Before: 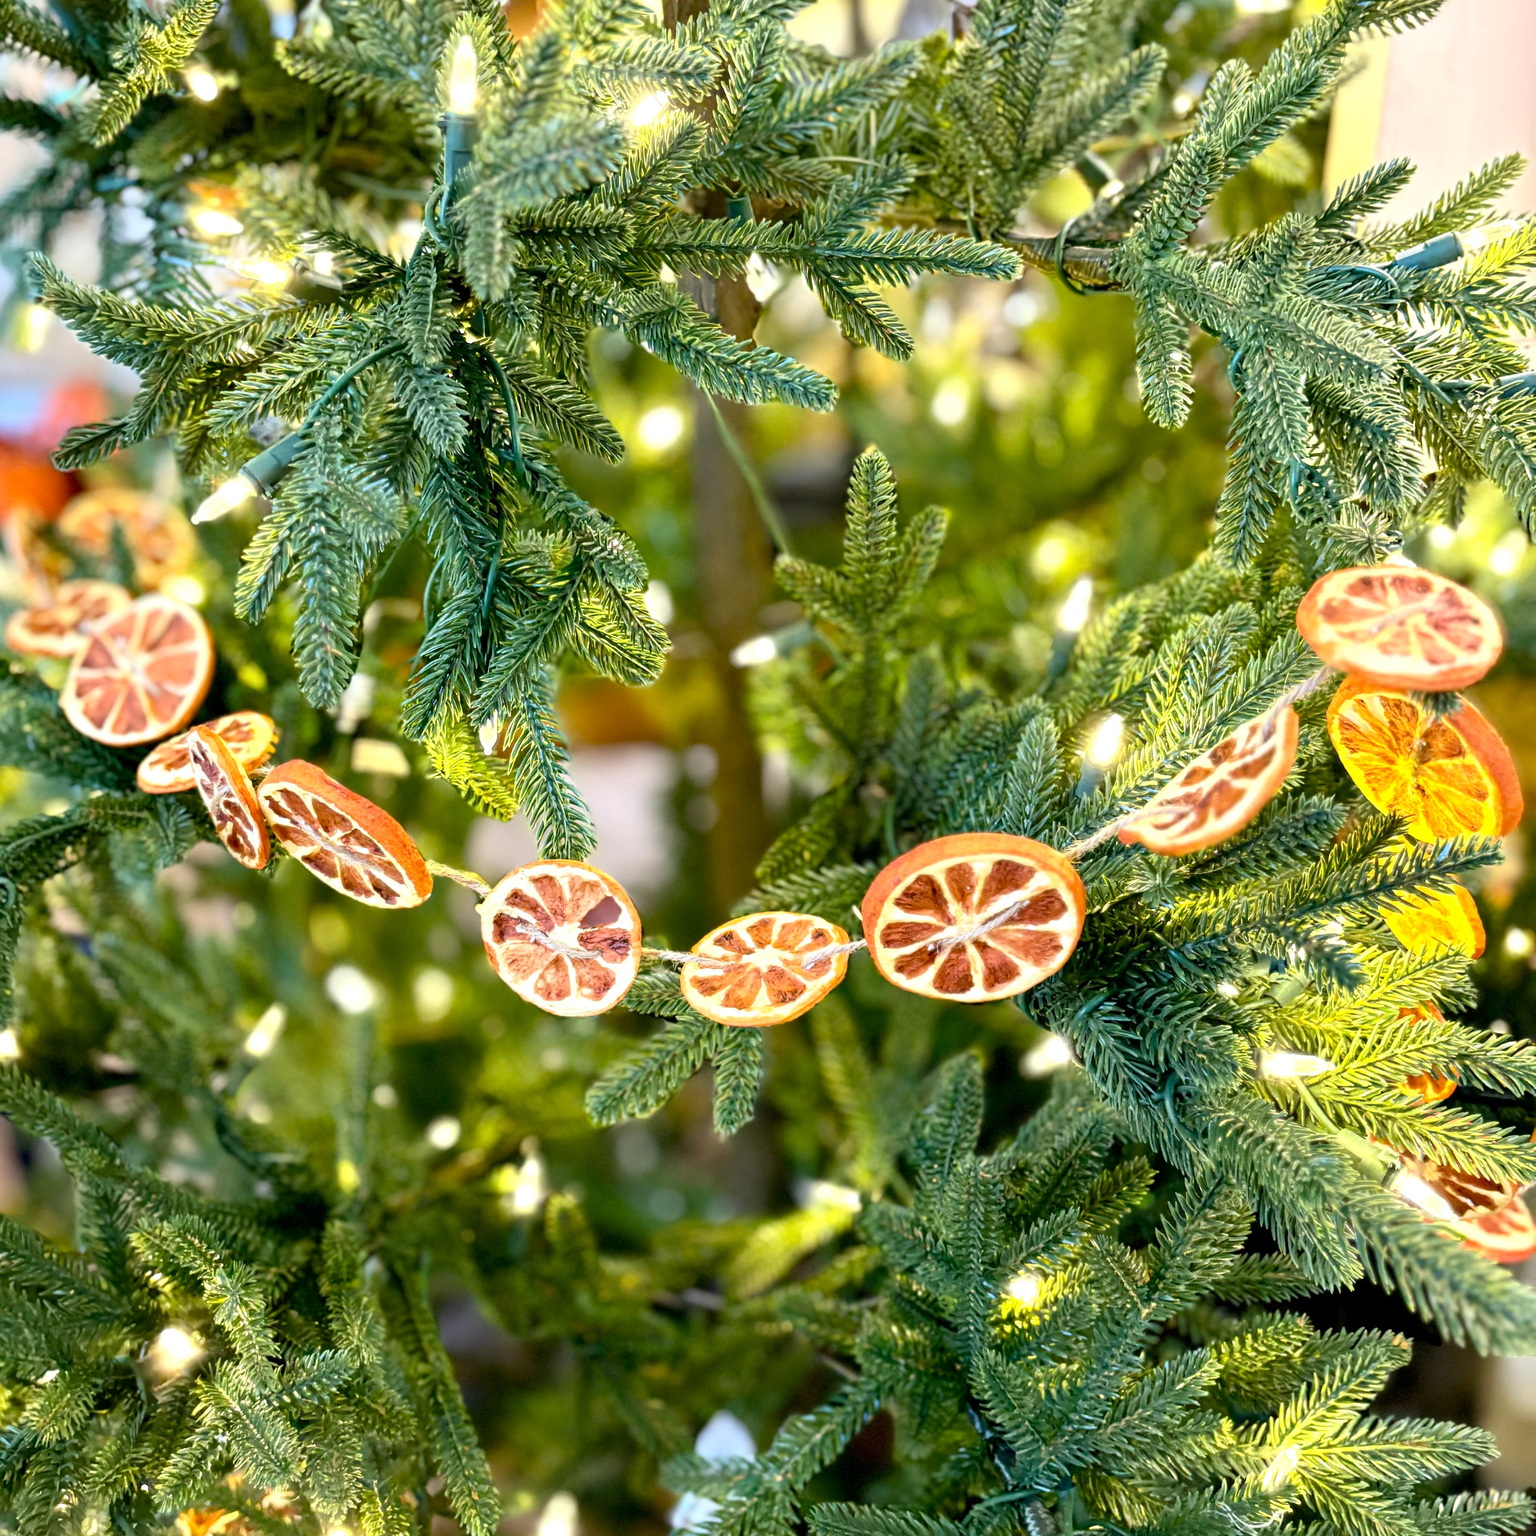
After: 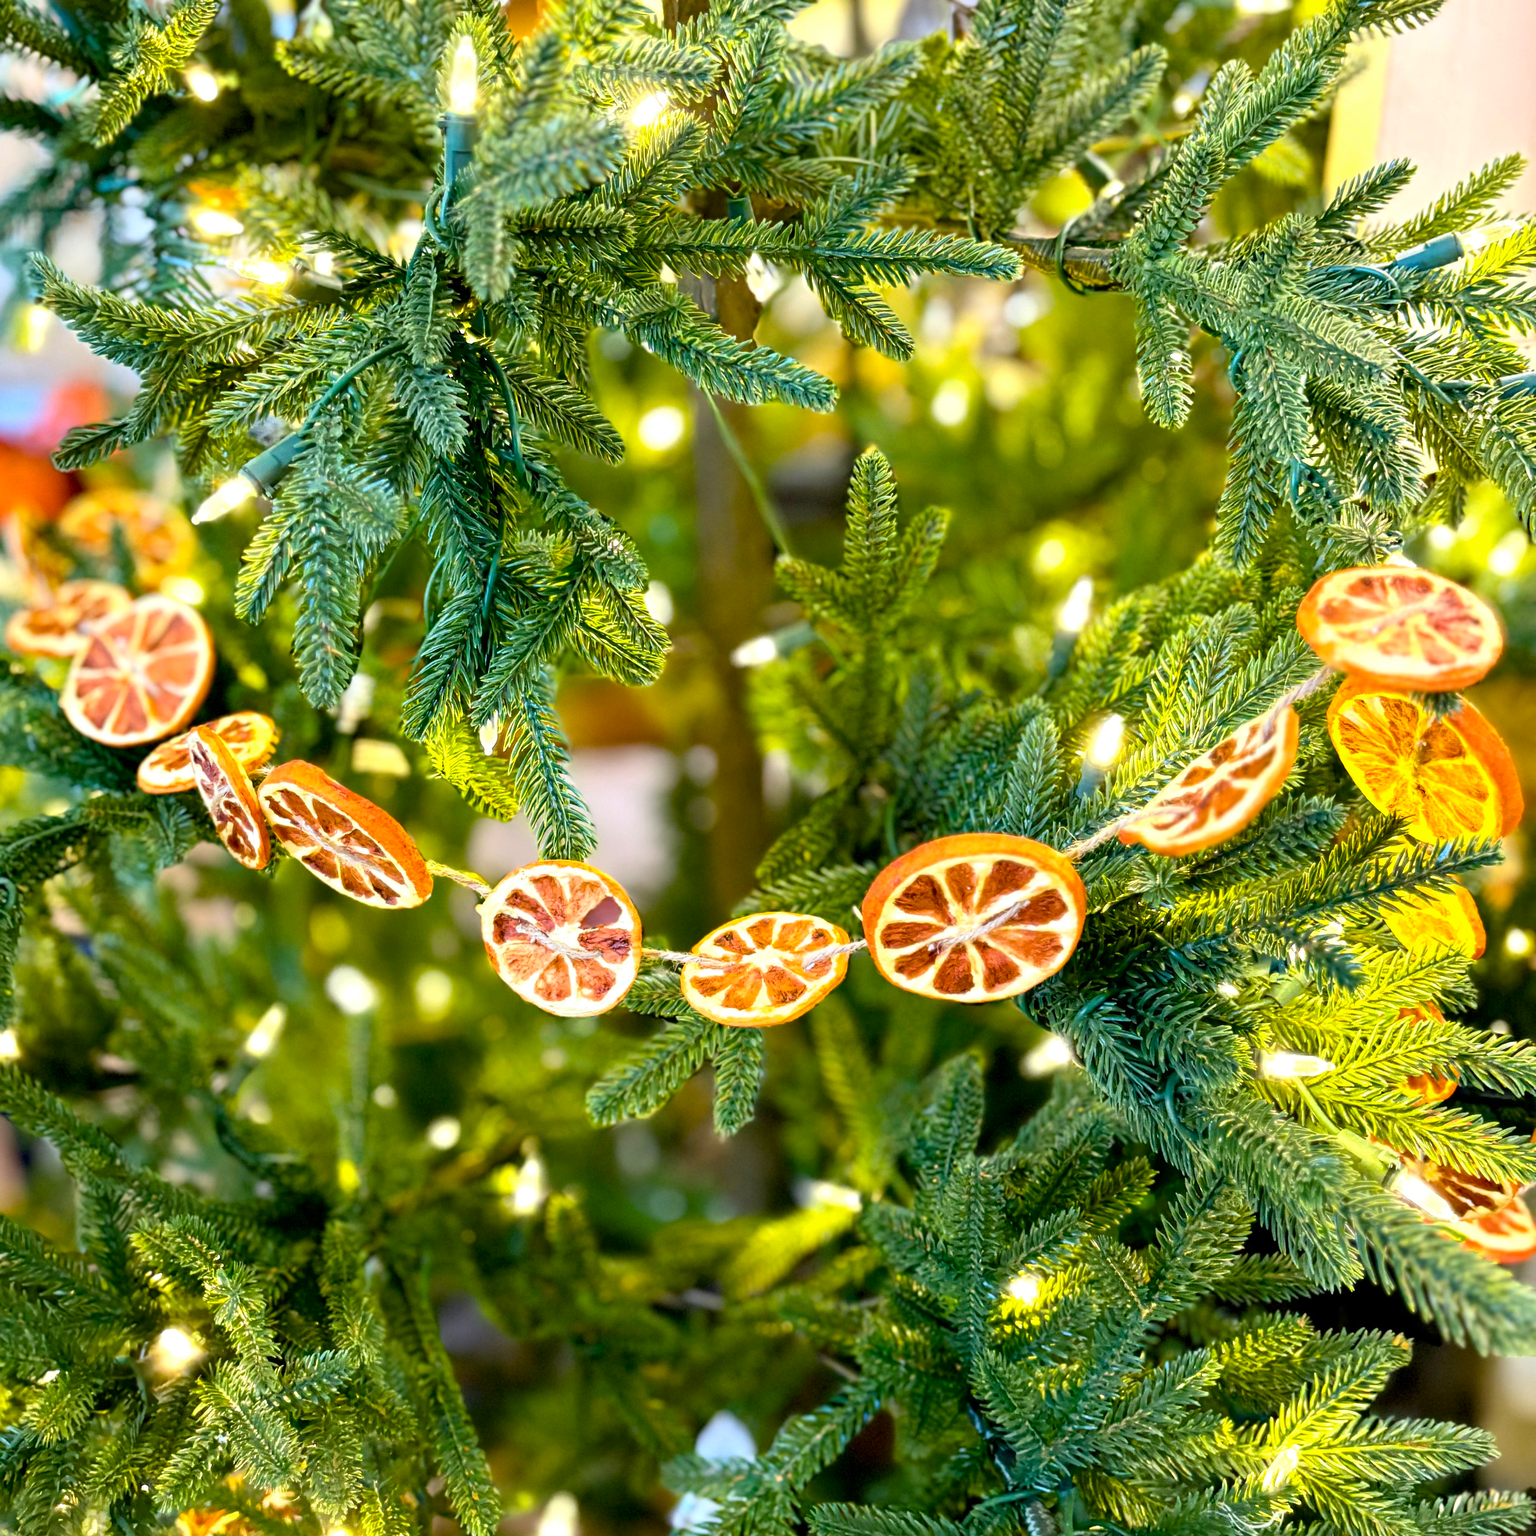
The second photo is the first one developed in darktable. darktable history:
color balance rgb: linear chroma grading › global chroma 8.33%, perceptual saturation grading › global saturation 18.52%, global vibrance 7.87%
